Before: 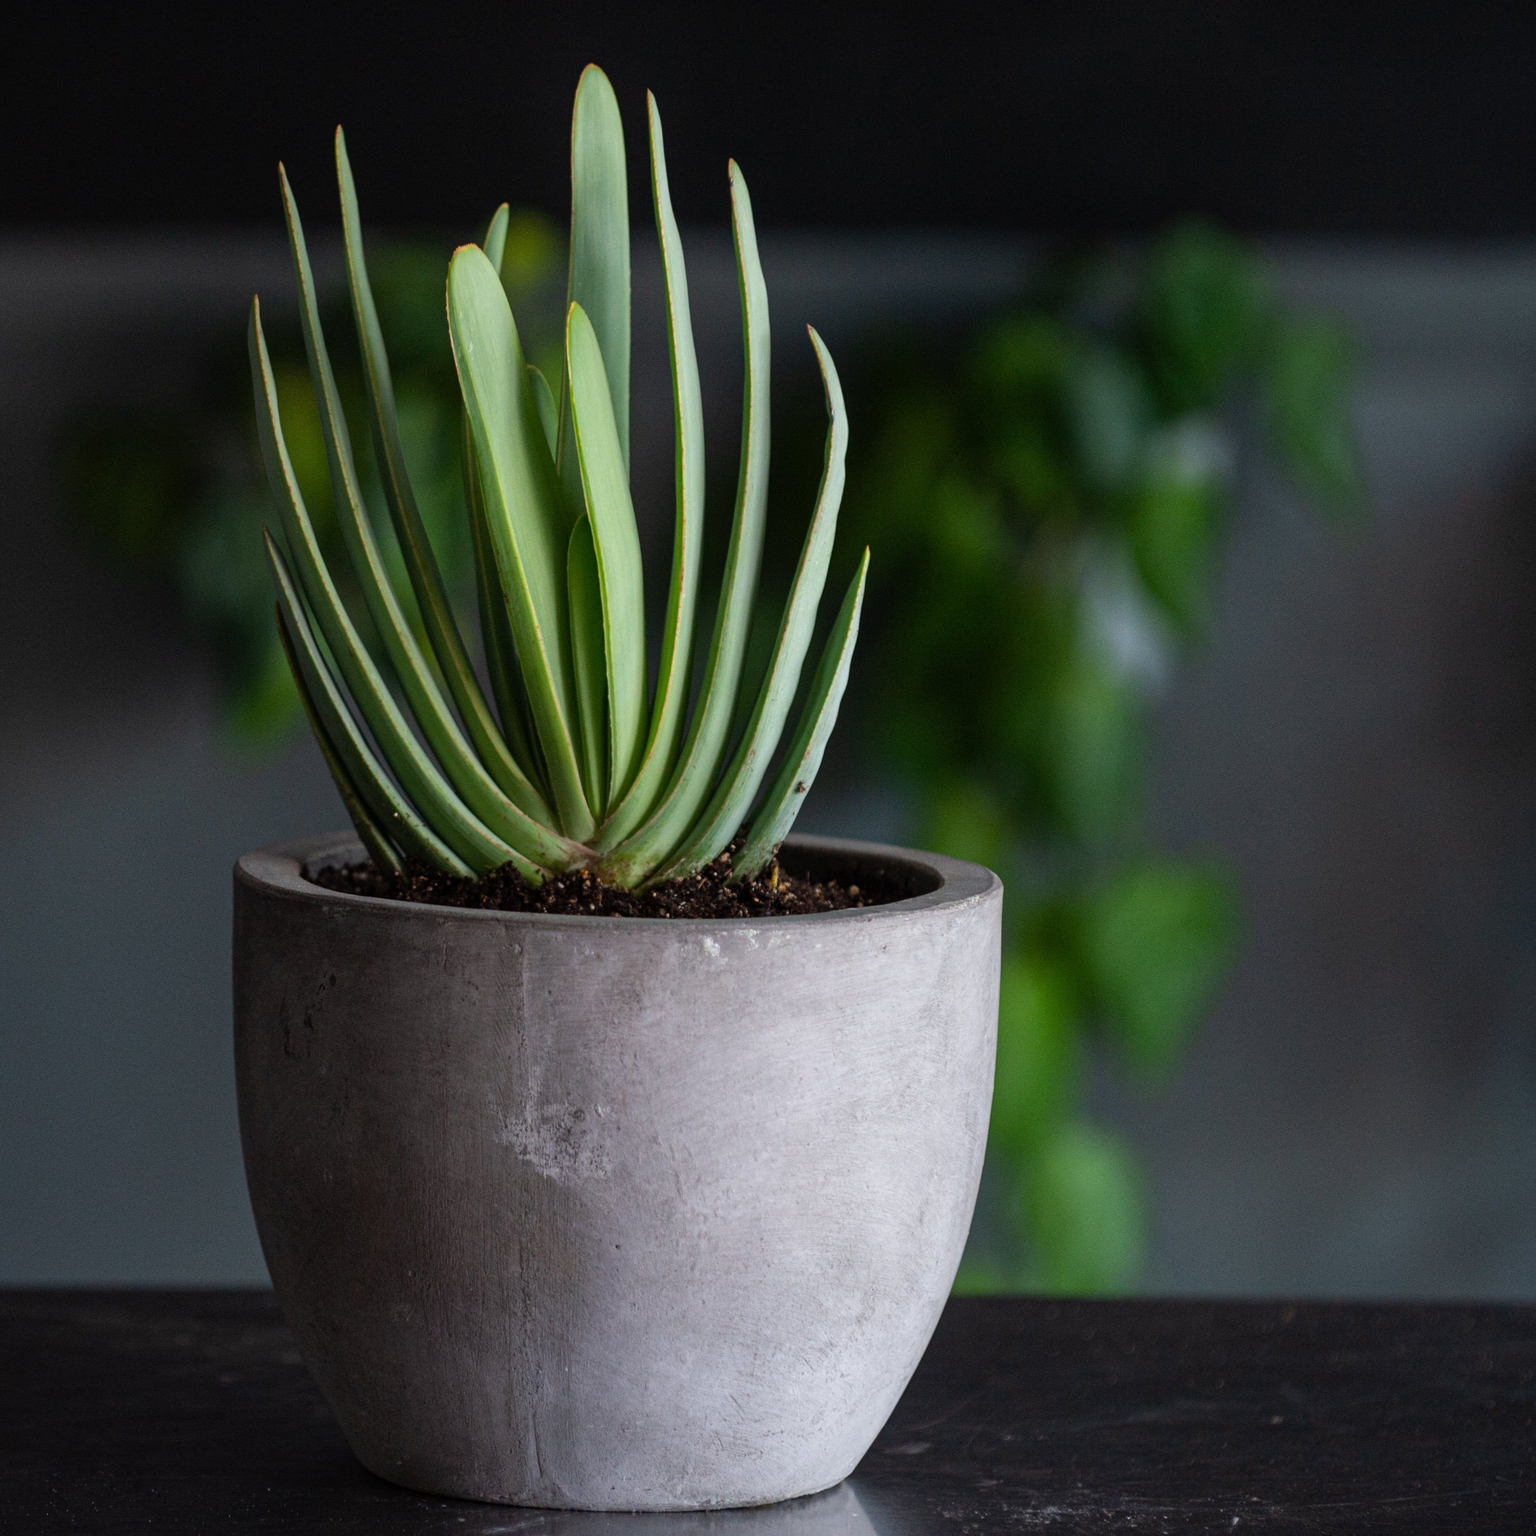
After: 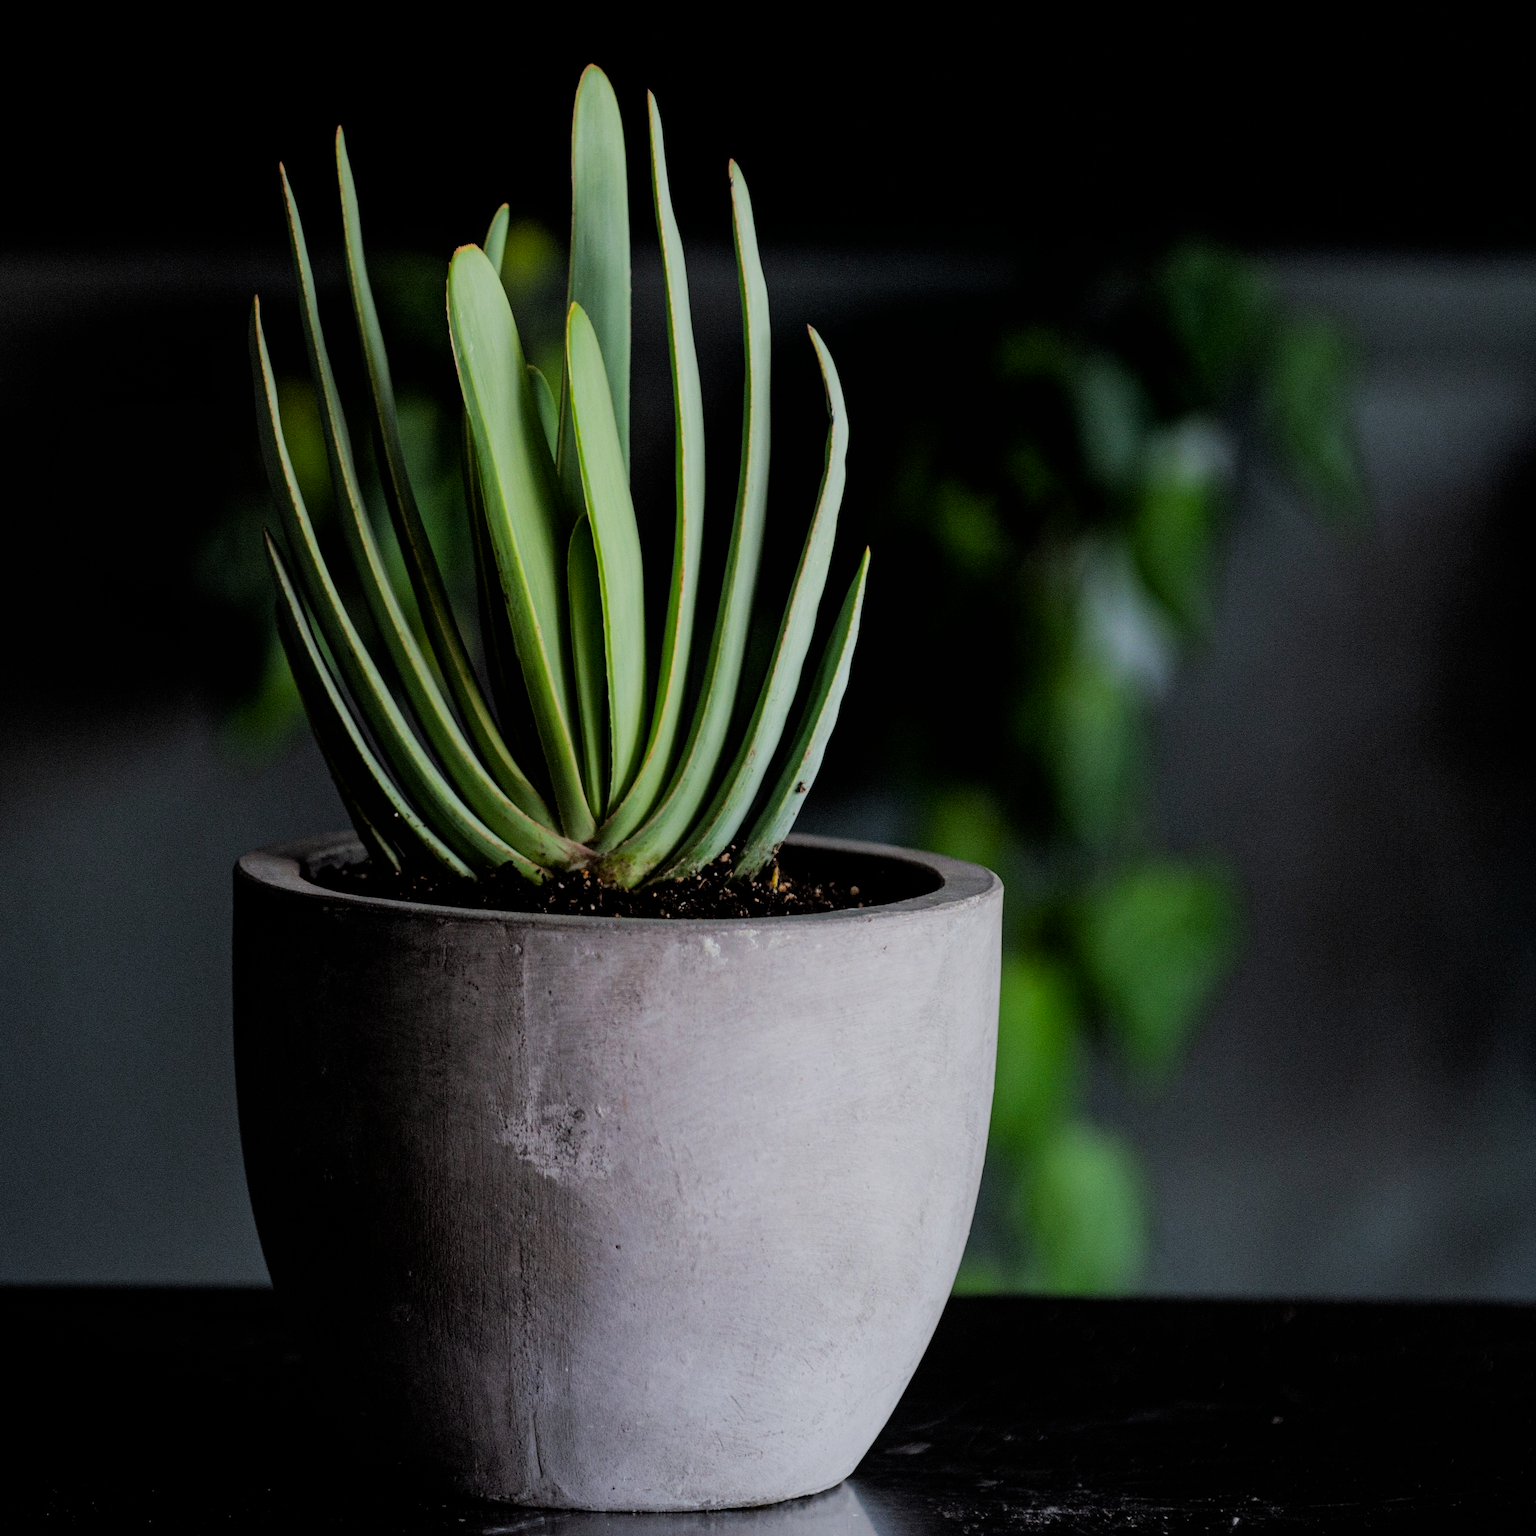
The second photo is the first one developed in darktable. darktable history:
filmic rgb: black relative exposure -4.14 EV, white relative exposure 5.1 EV, hardness 2.11, contrast 1.165
contrast brightness saturation: saturation 0.1
